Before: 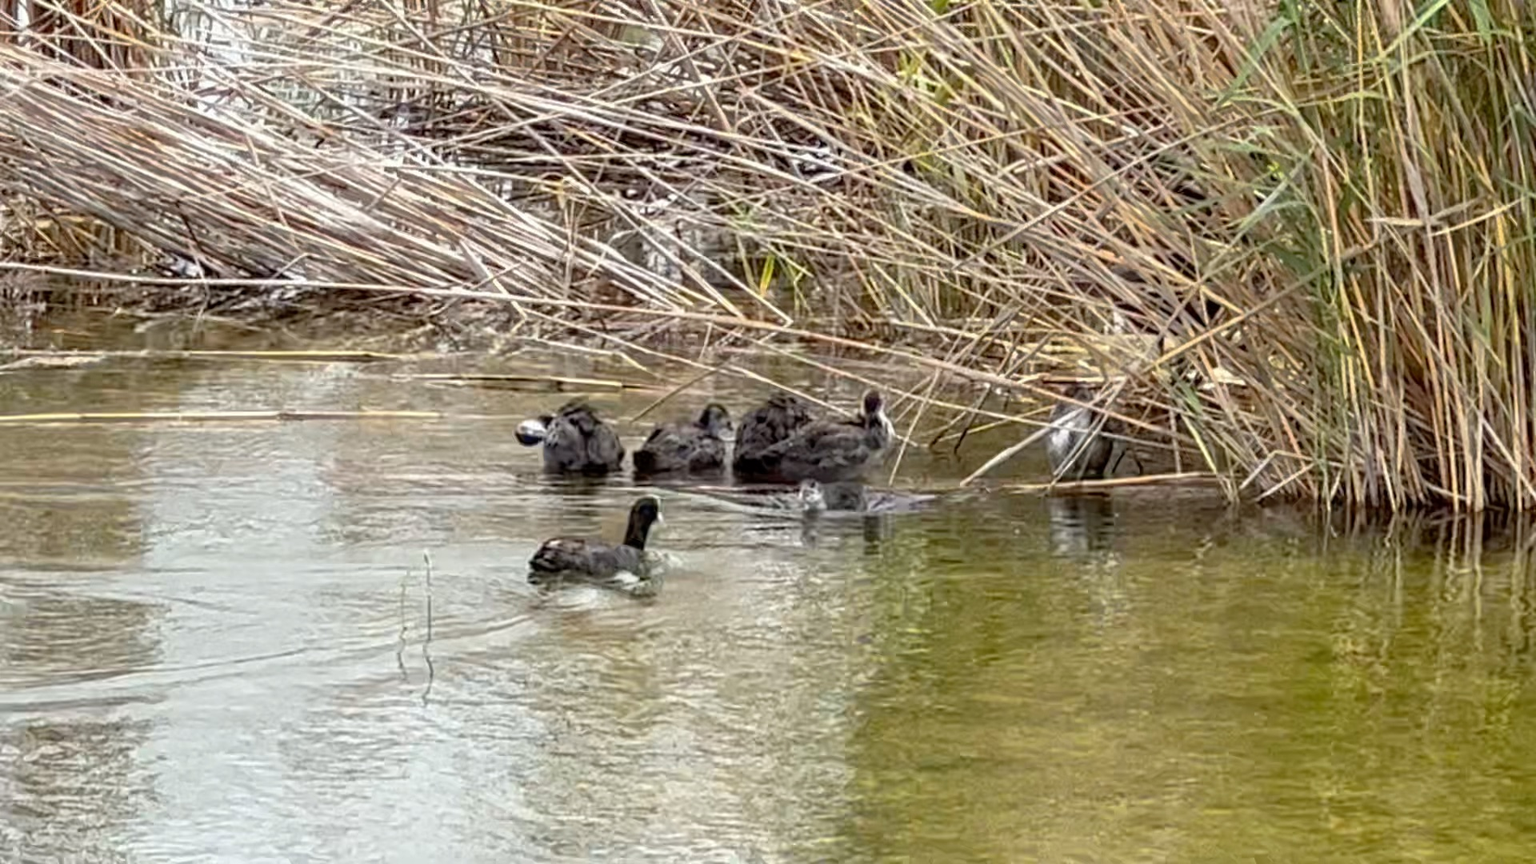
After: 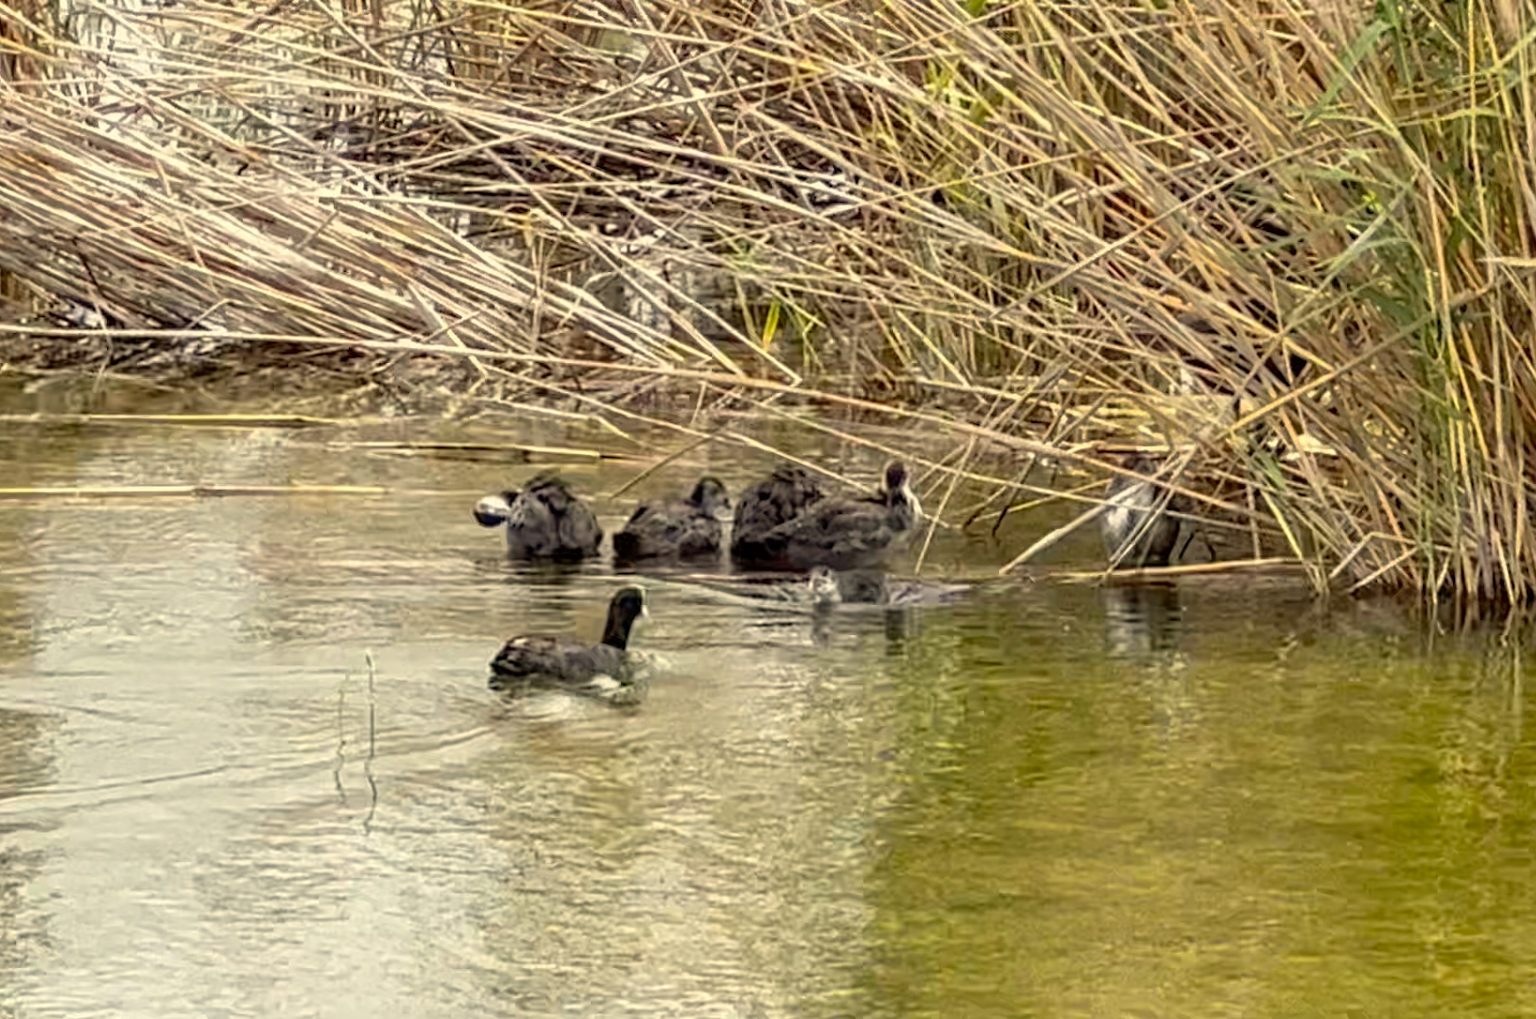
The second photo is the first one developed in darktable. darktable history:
color correction: highlights a* 1.3, highlights b* 17.73
crop: left 7.484%, right 7.846%
